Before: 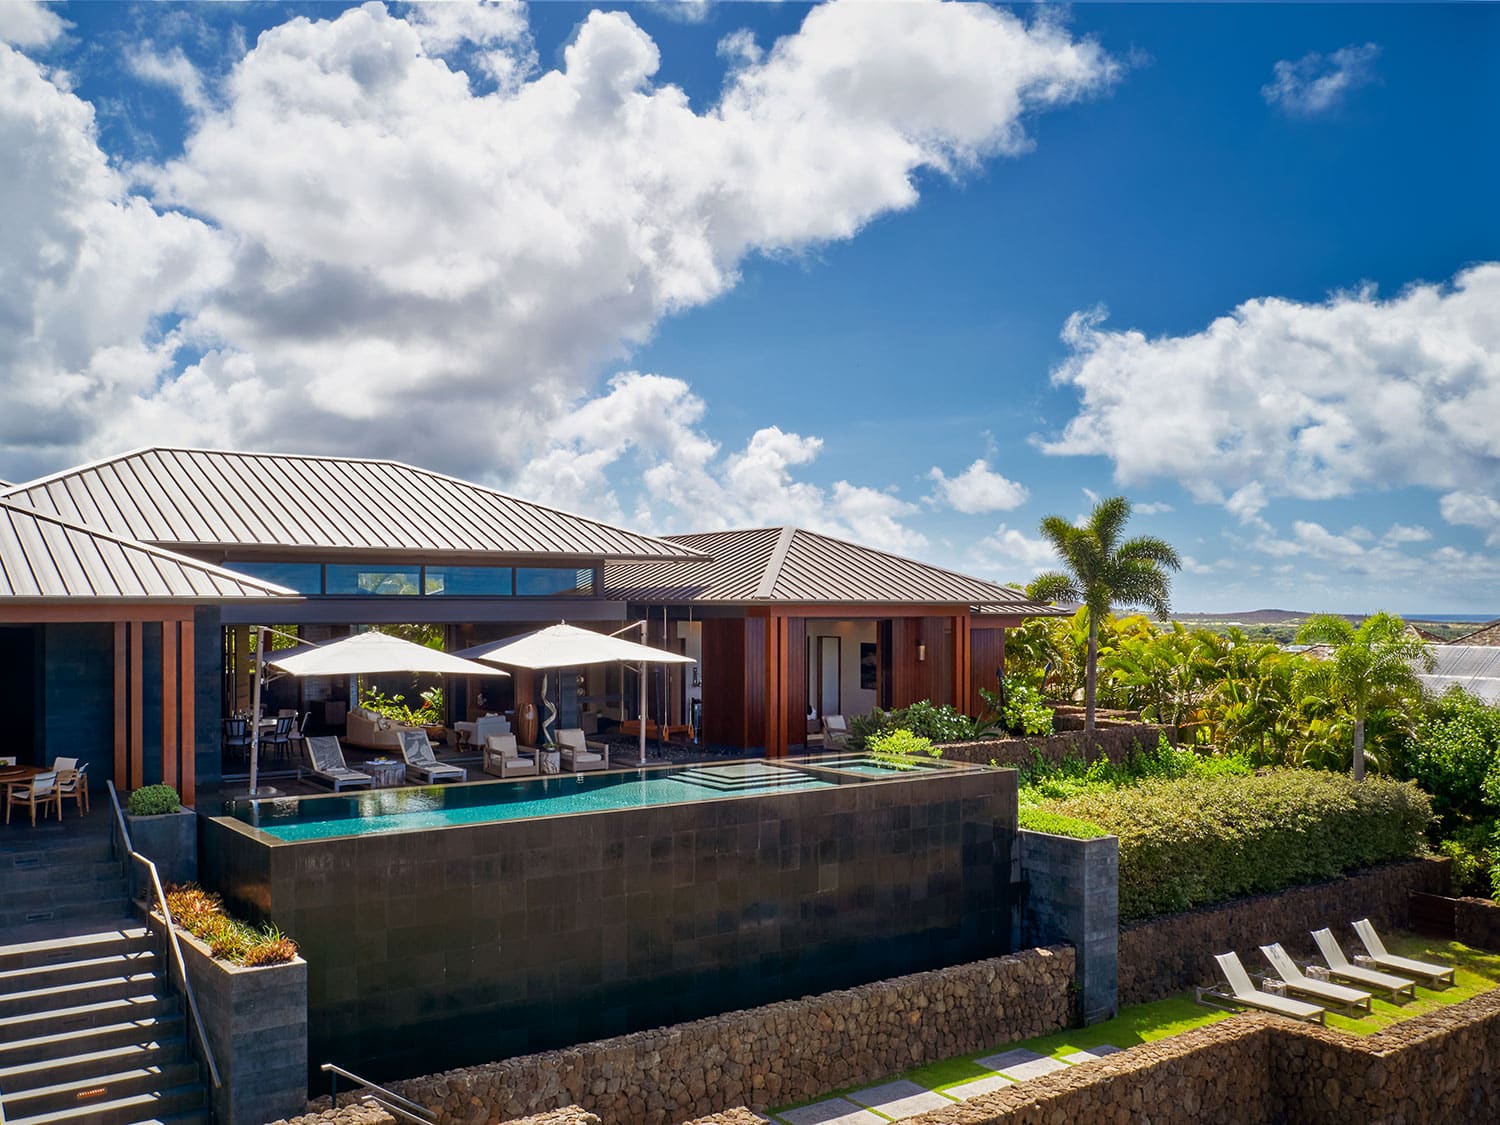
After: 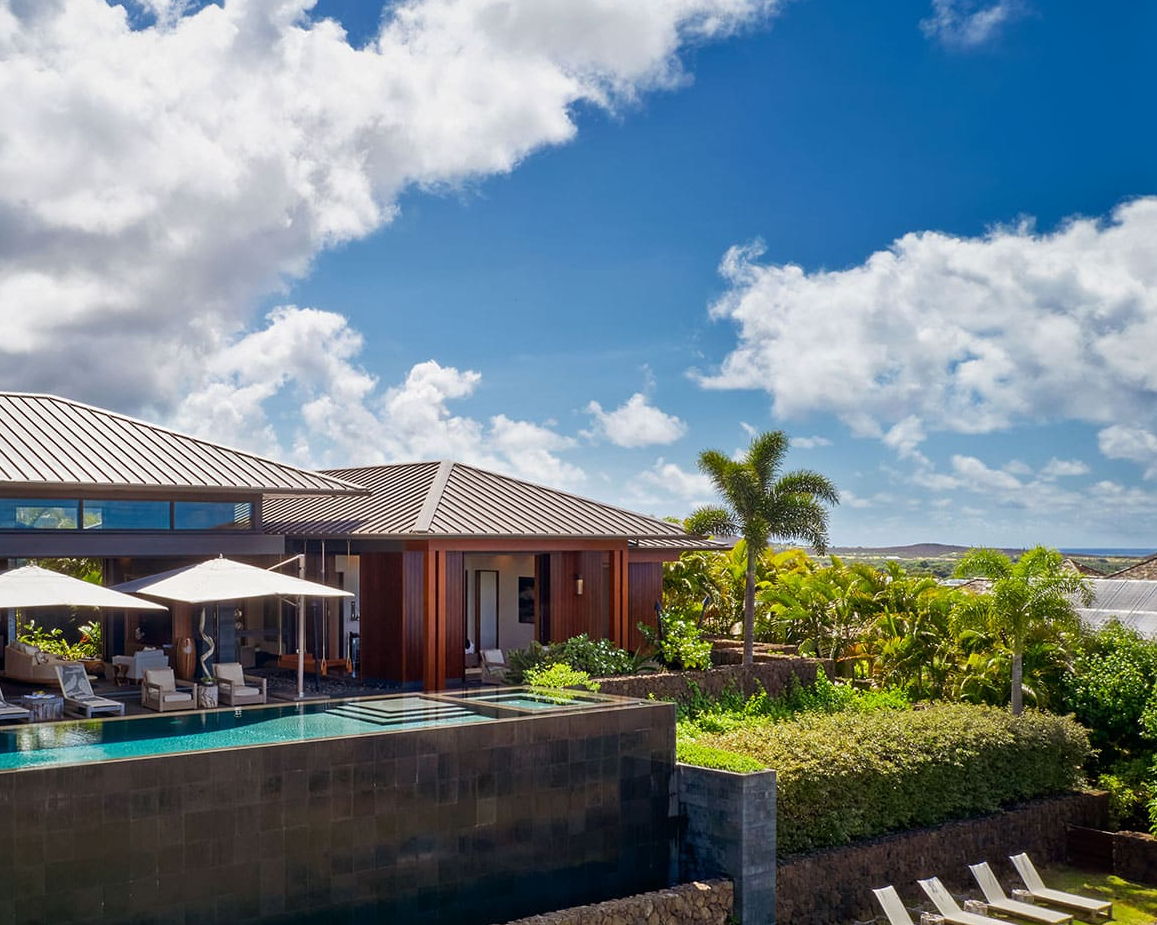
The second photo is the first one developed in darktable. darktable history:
crop: left 22.806%, top 5.874%, bottom 11.731%
